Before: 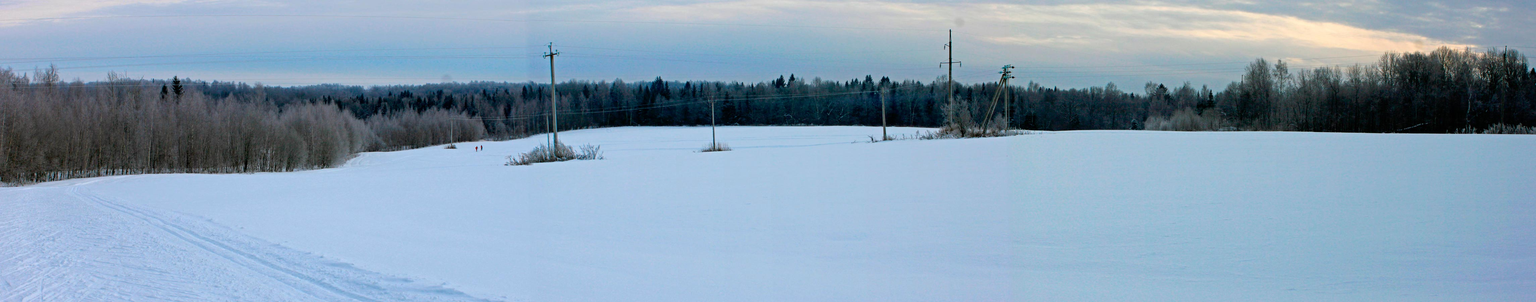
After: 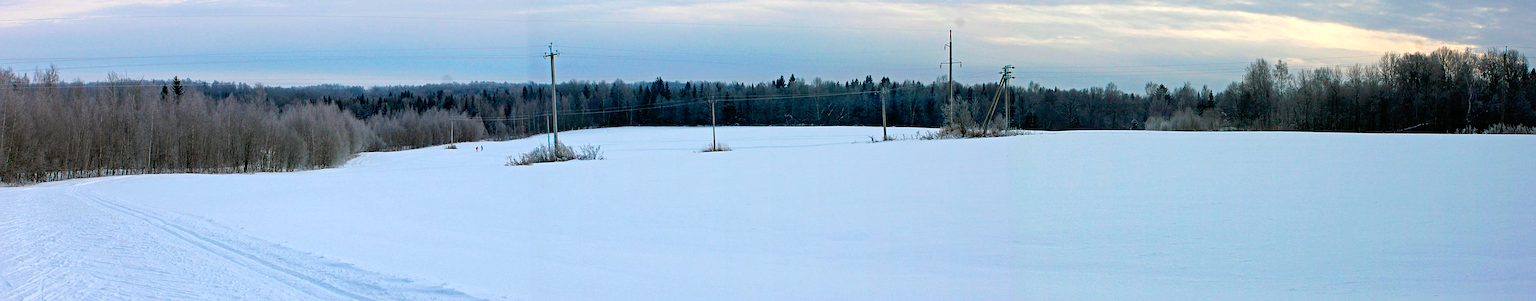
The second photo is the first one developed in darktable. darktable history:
exposure: exposure 0.296 EV, compensate exposure bias true, compensate highlight preservation false
sharpen: on, module defaults
